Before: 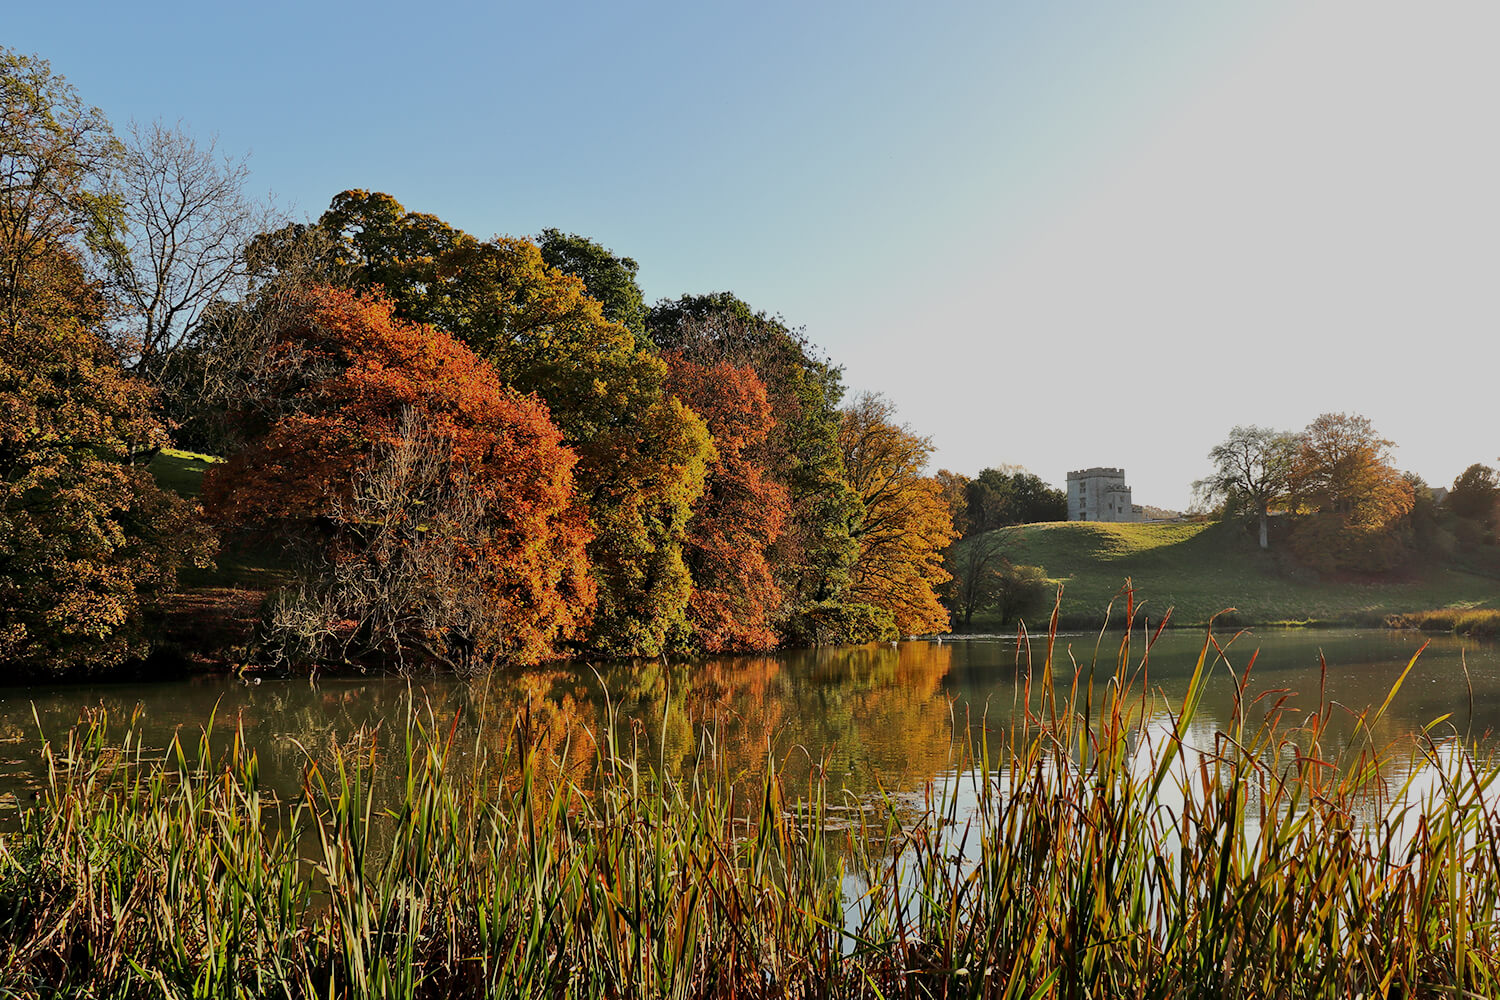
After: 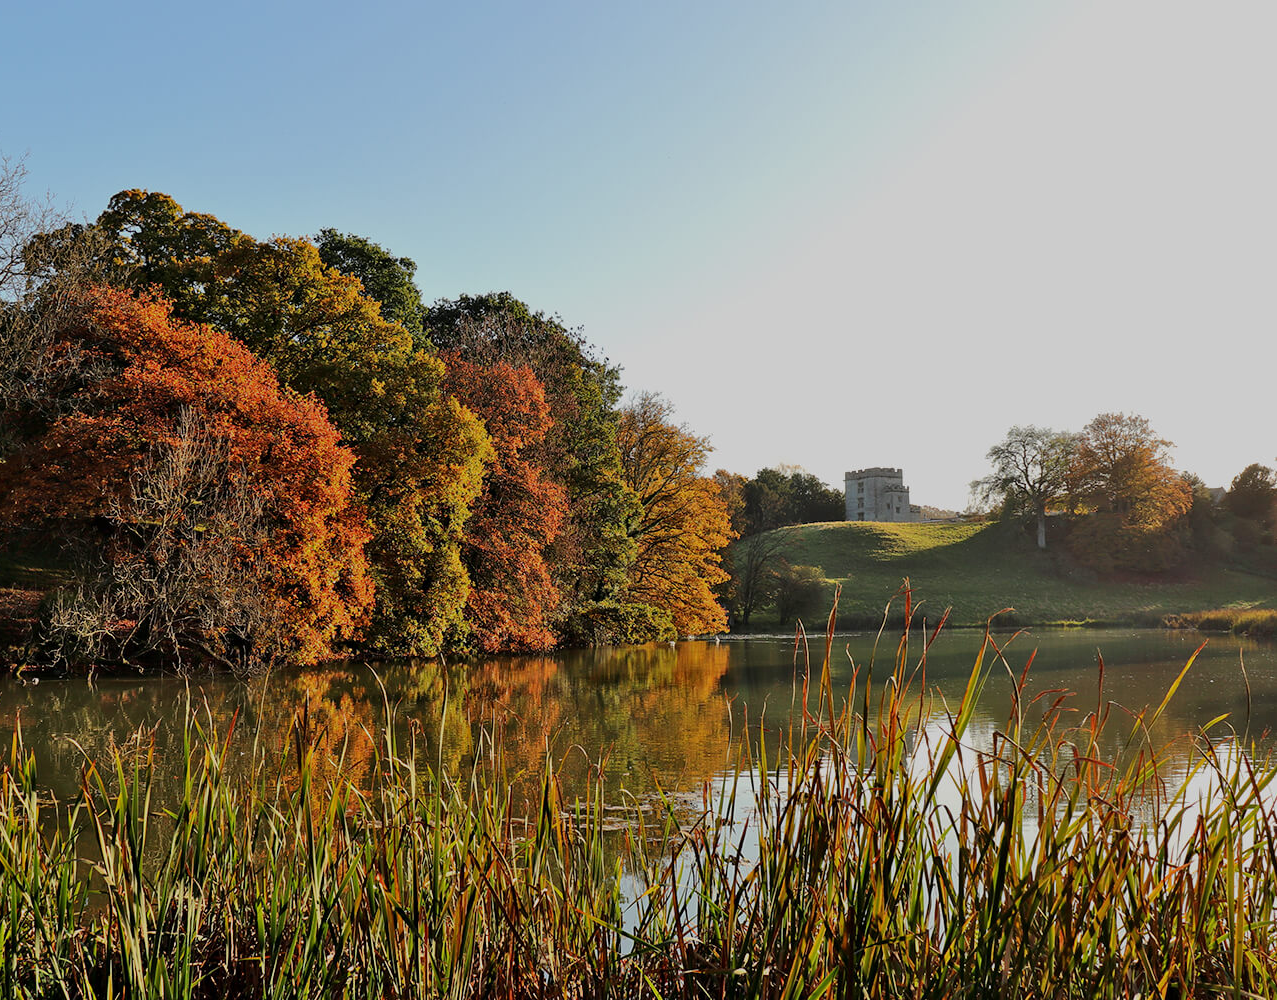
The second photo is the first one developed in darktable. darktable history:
crop and rotate: left 14.819%
